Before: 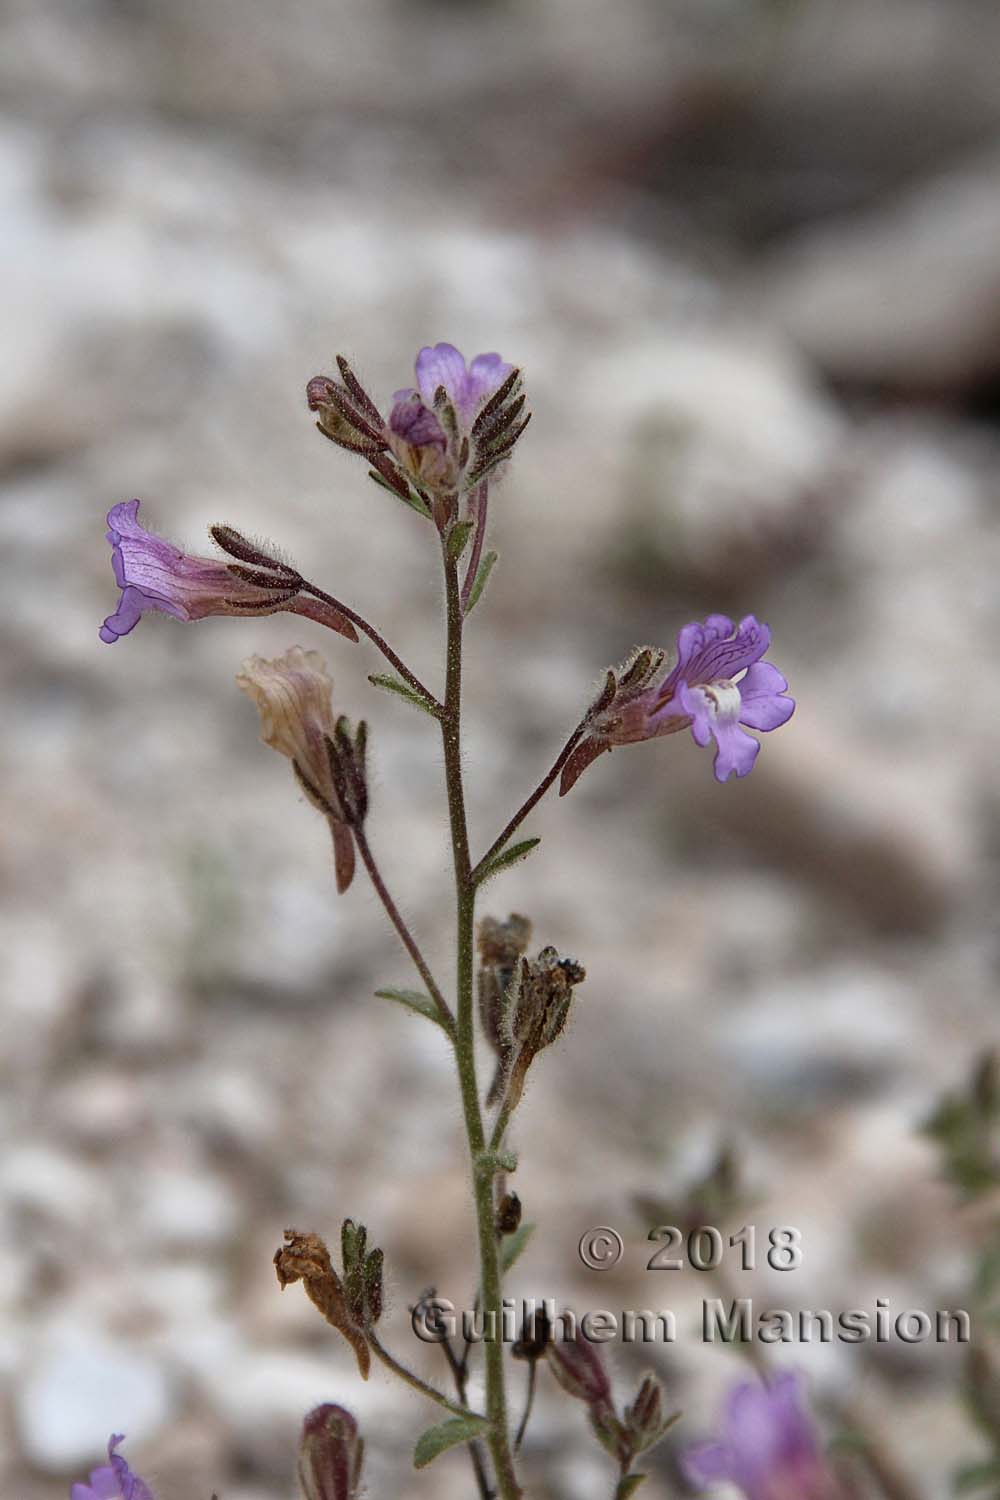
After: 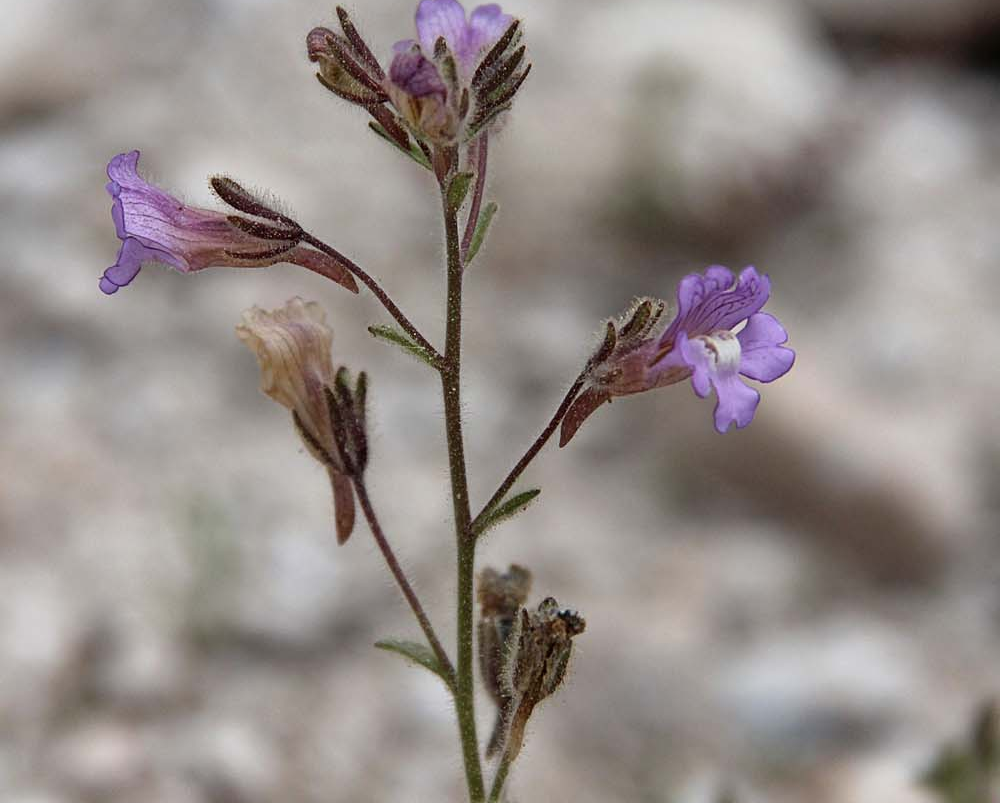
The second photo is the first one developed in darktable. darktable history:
crop and rotate: top 23.31%, bottom 23.151%
